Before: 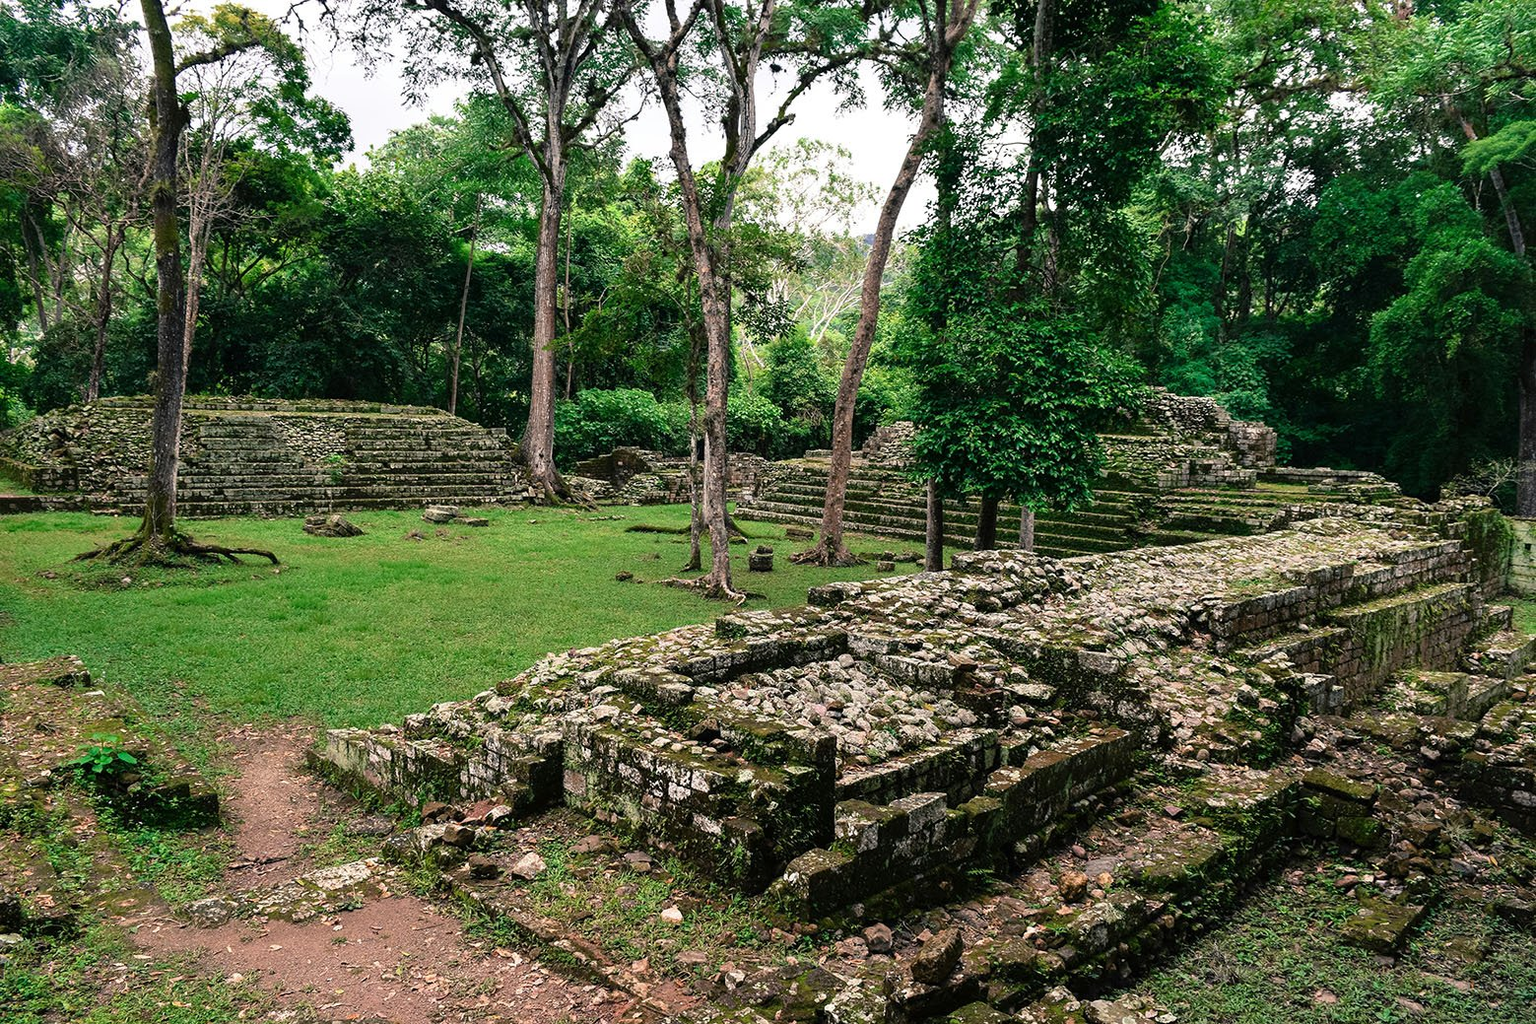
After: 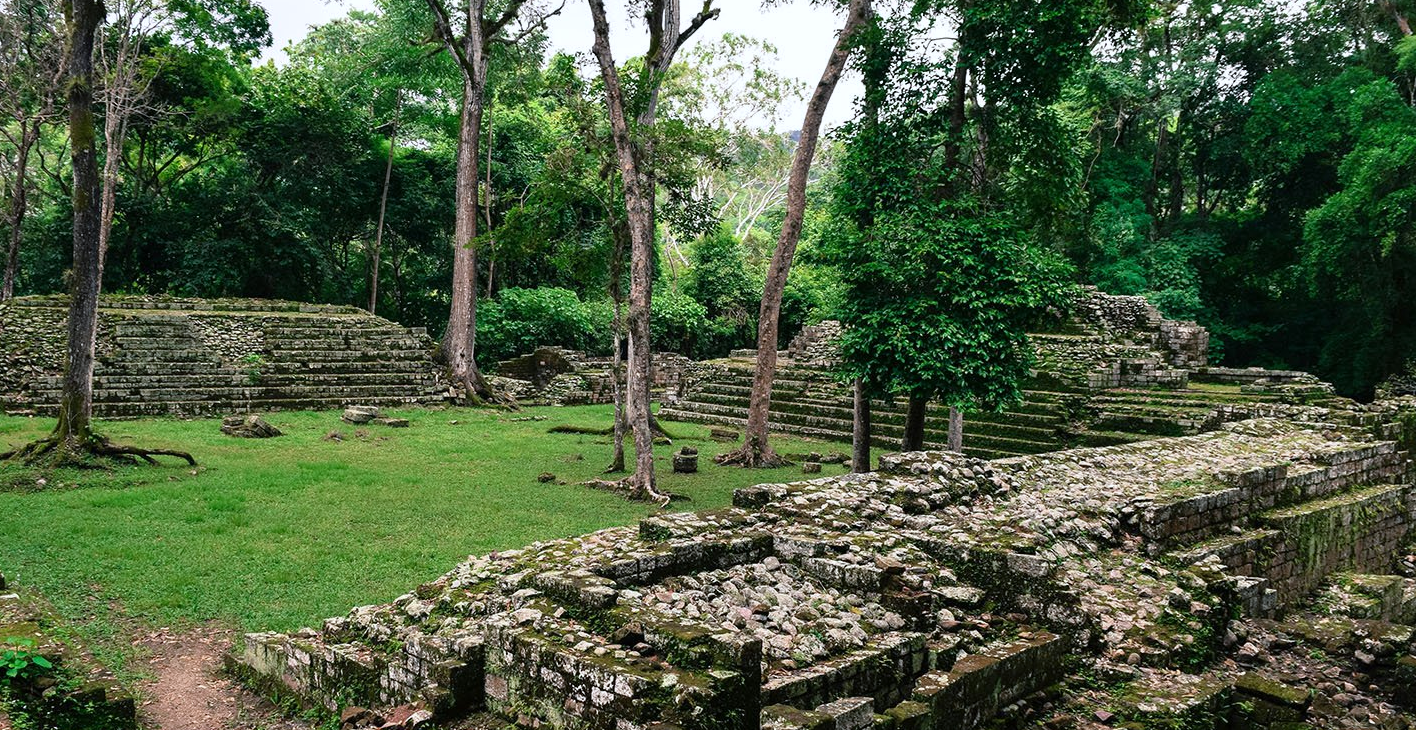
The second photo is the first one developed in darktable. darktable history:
white balance: red 0.976, blue 1.04
crop: left 5.596%, top 10.314%, right 3.534%, bottom 19.395%
